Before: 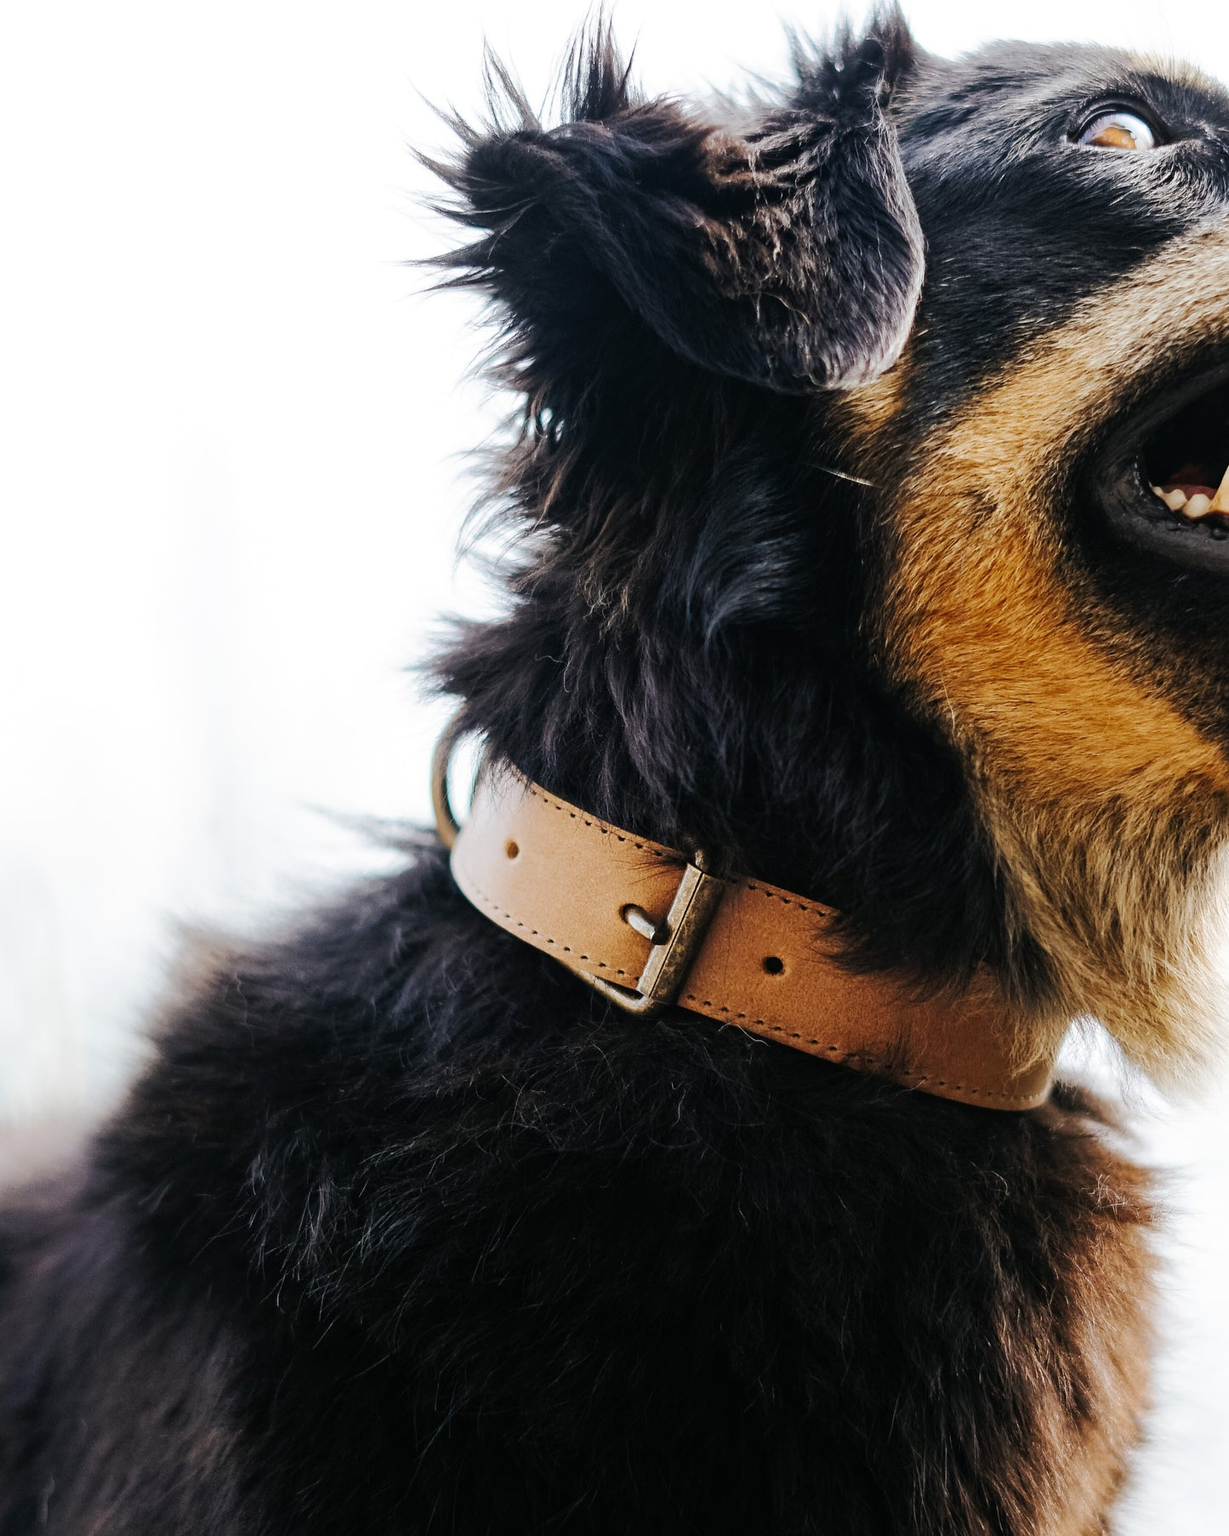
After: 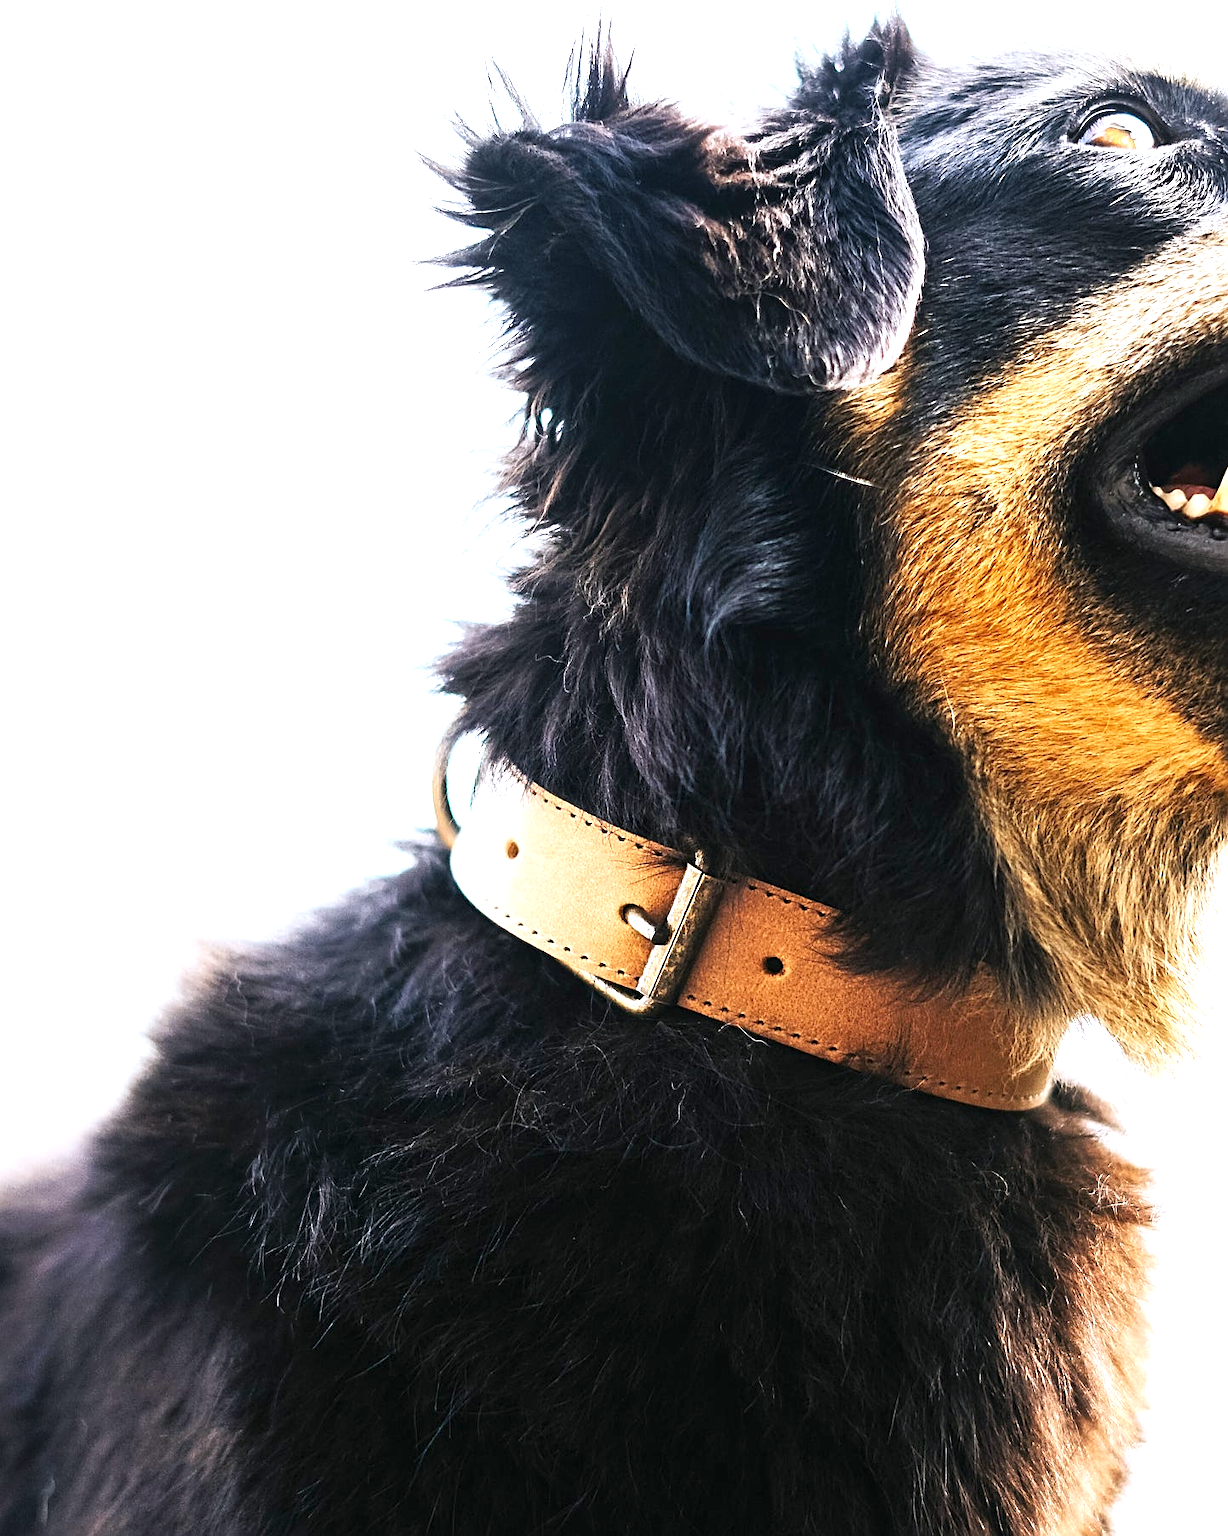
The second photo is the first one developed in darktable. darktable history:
sharpen: on, module defaults
contrast brightness saturation: contrast 0.08, saturation 0.02
exposure: black level correction 0, exposure 1.2 EV, compensate exposure bias true, compensate highlight preservation false
white balance: red 0.983, blue 1.036
